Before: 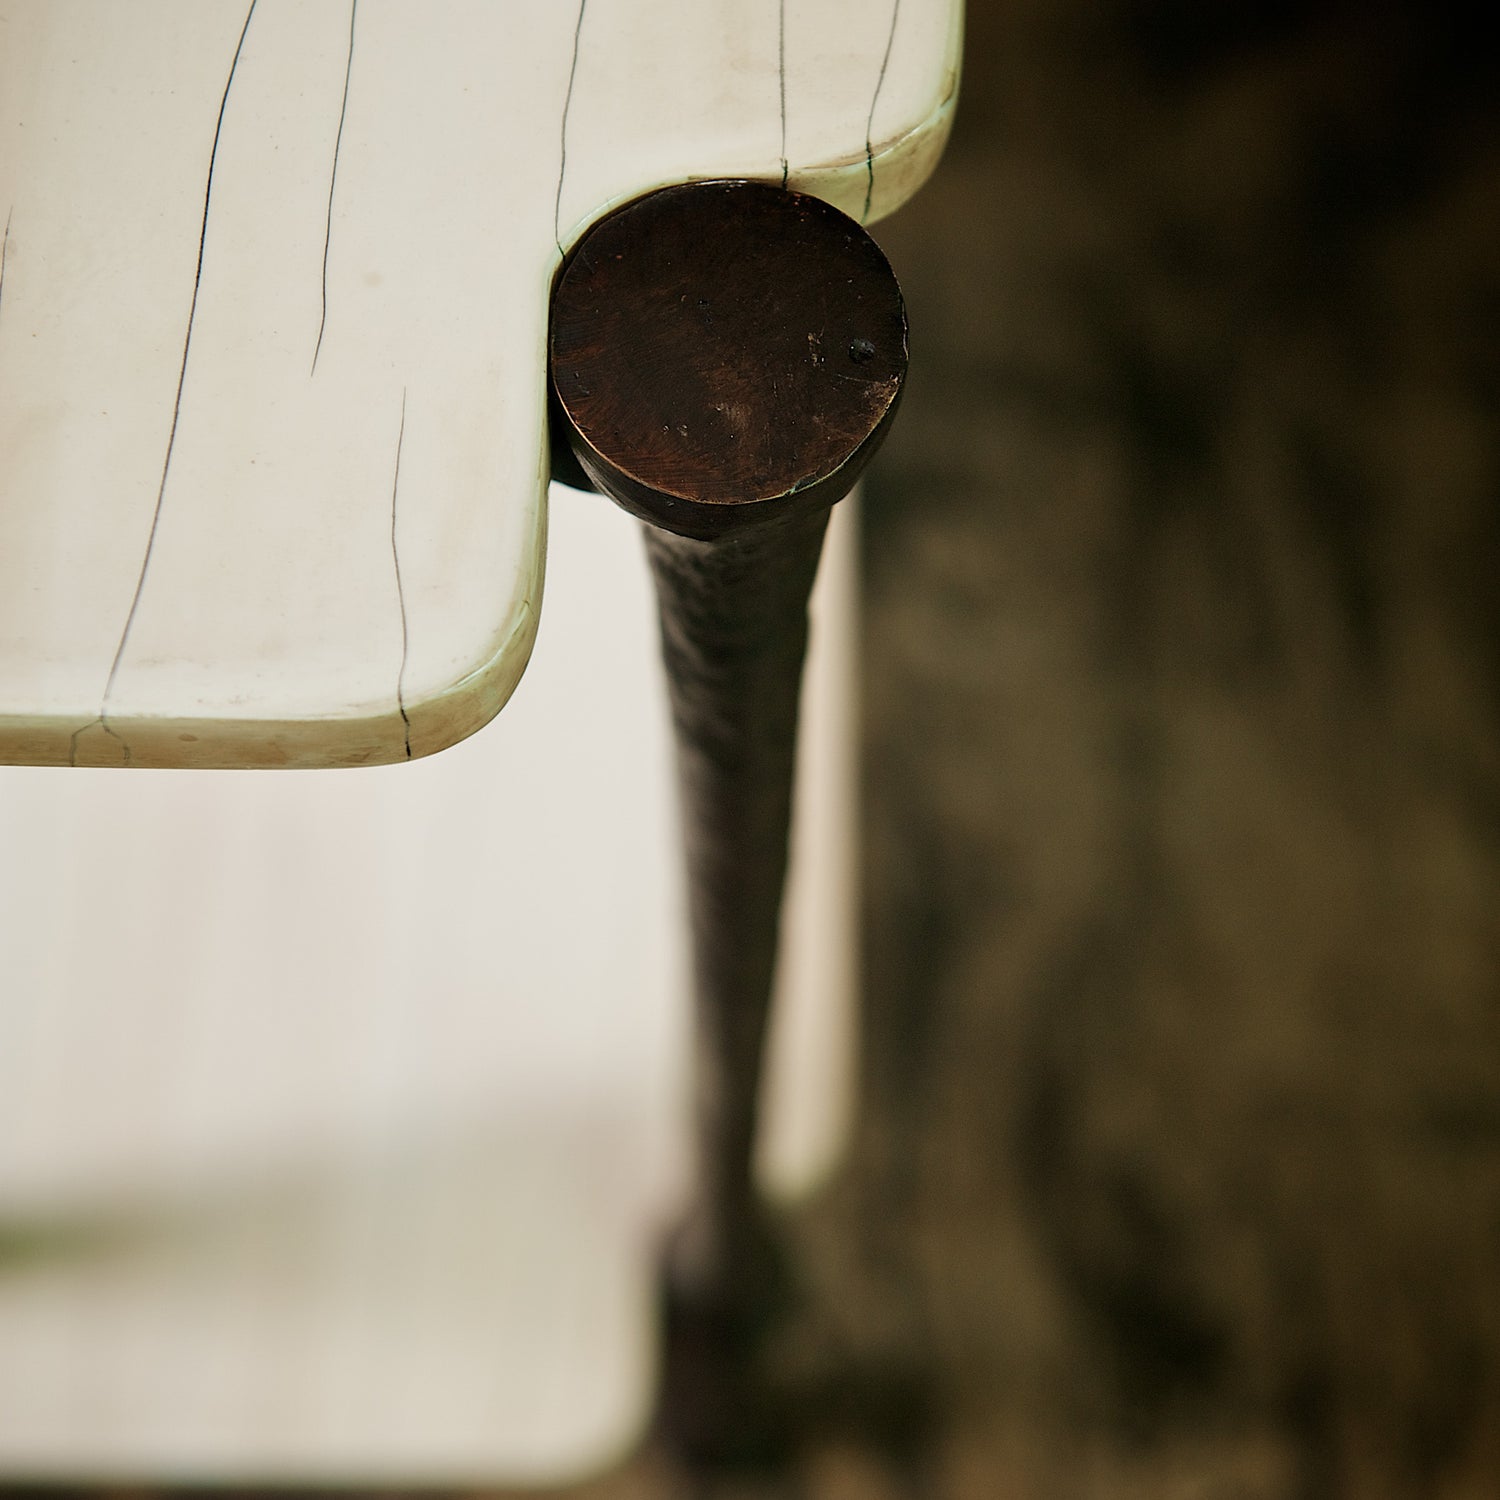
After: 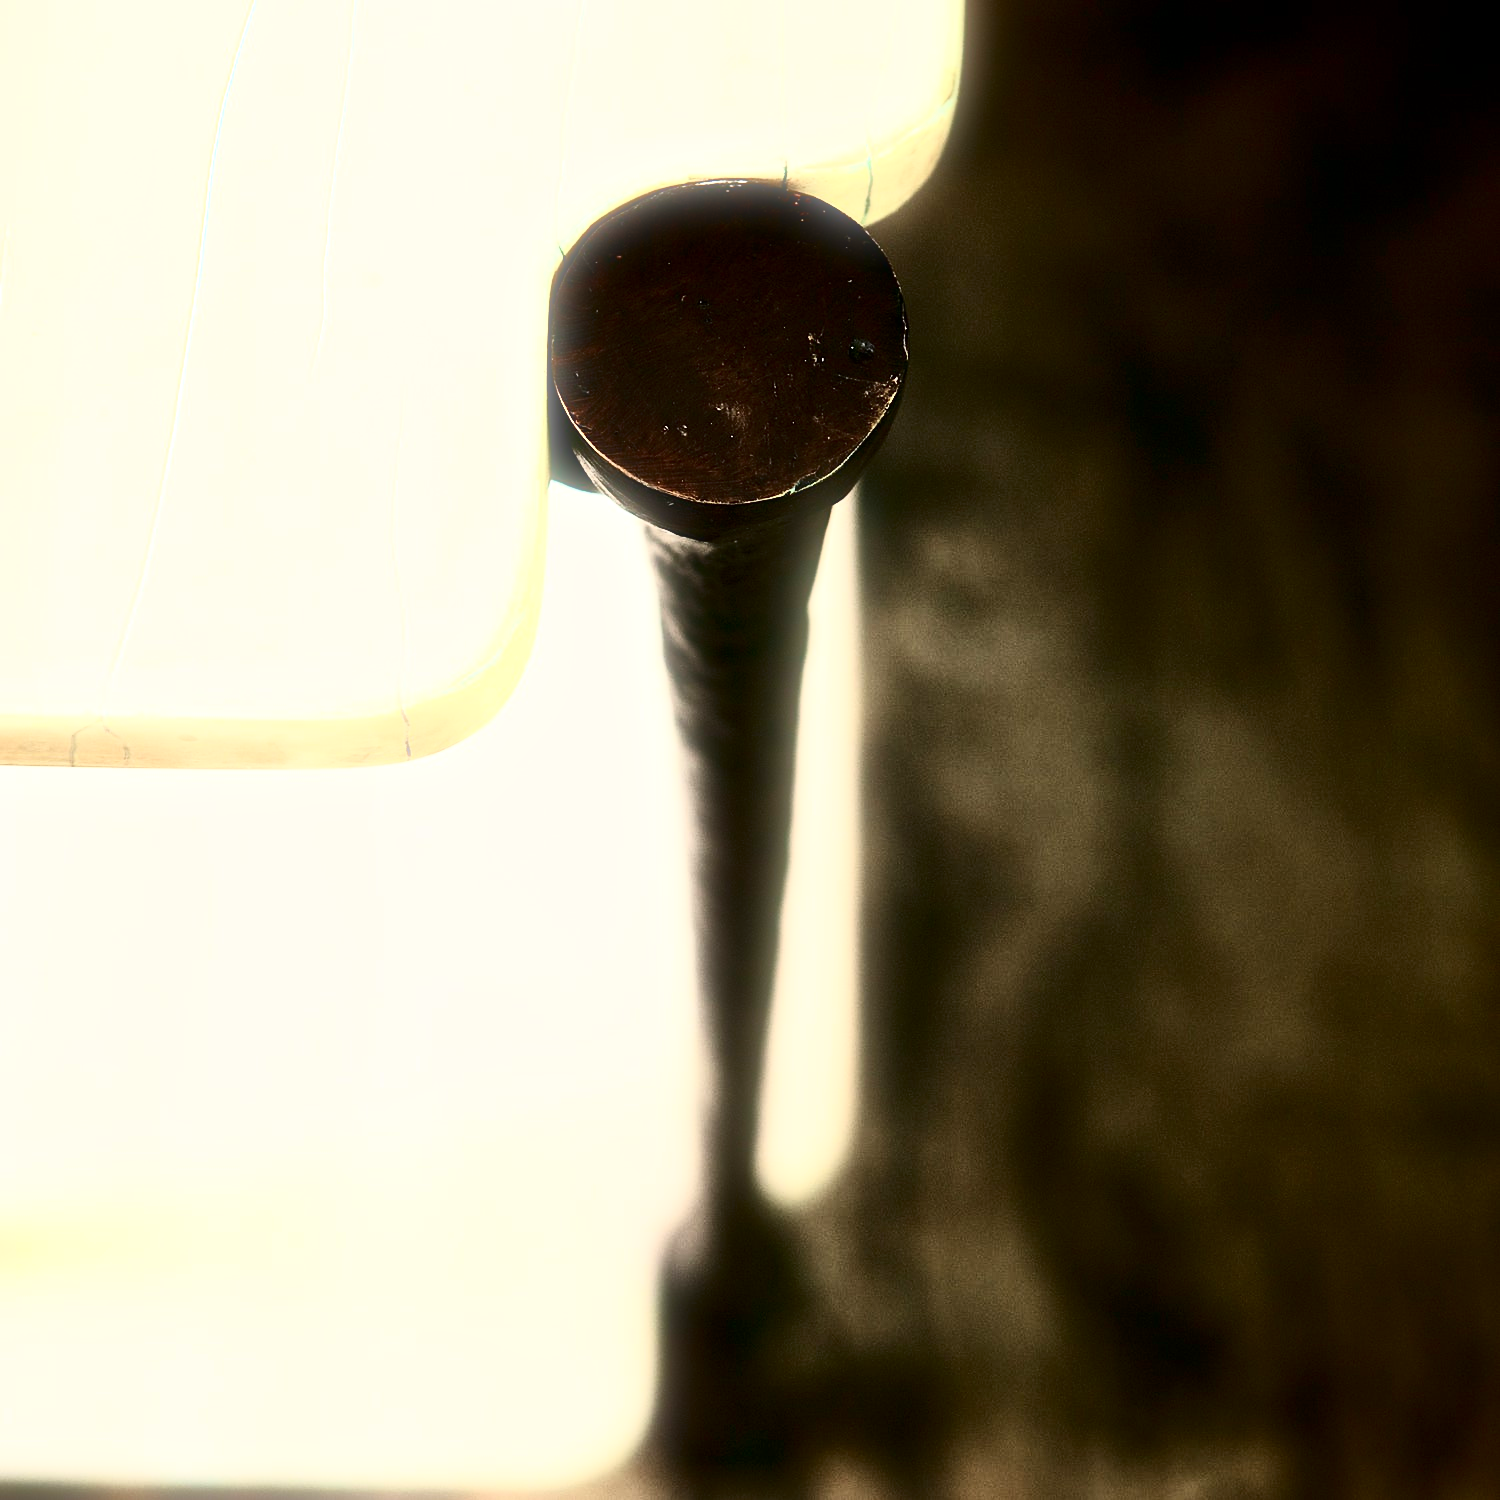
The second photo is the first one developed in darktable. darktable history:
contrast brightness saturation: contrast 0.5, saturation -0.1
exposure: black level correction 0.001, exposure 1 EV, compensate highlight preservation false
bloom: size 5%, threshold 95%, strength 15%
